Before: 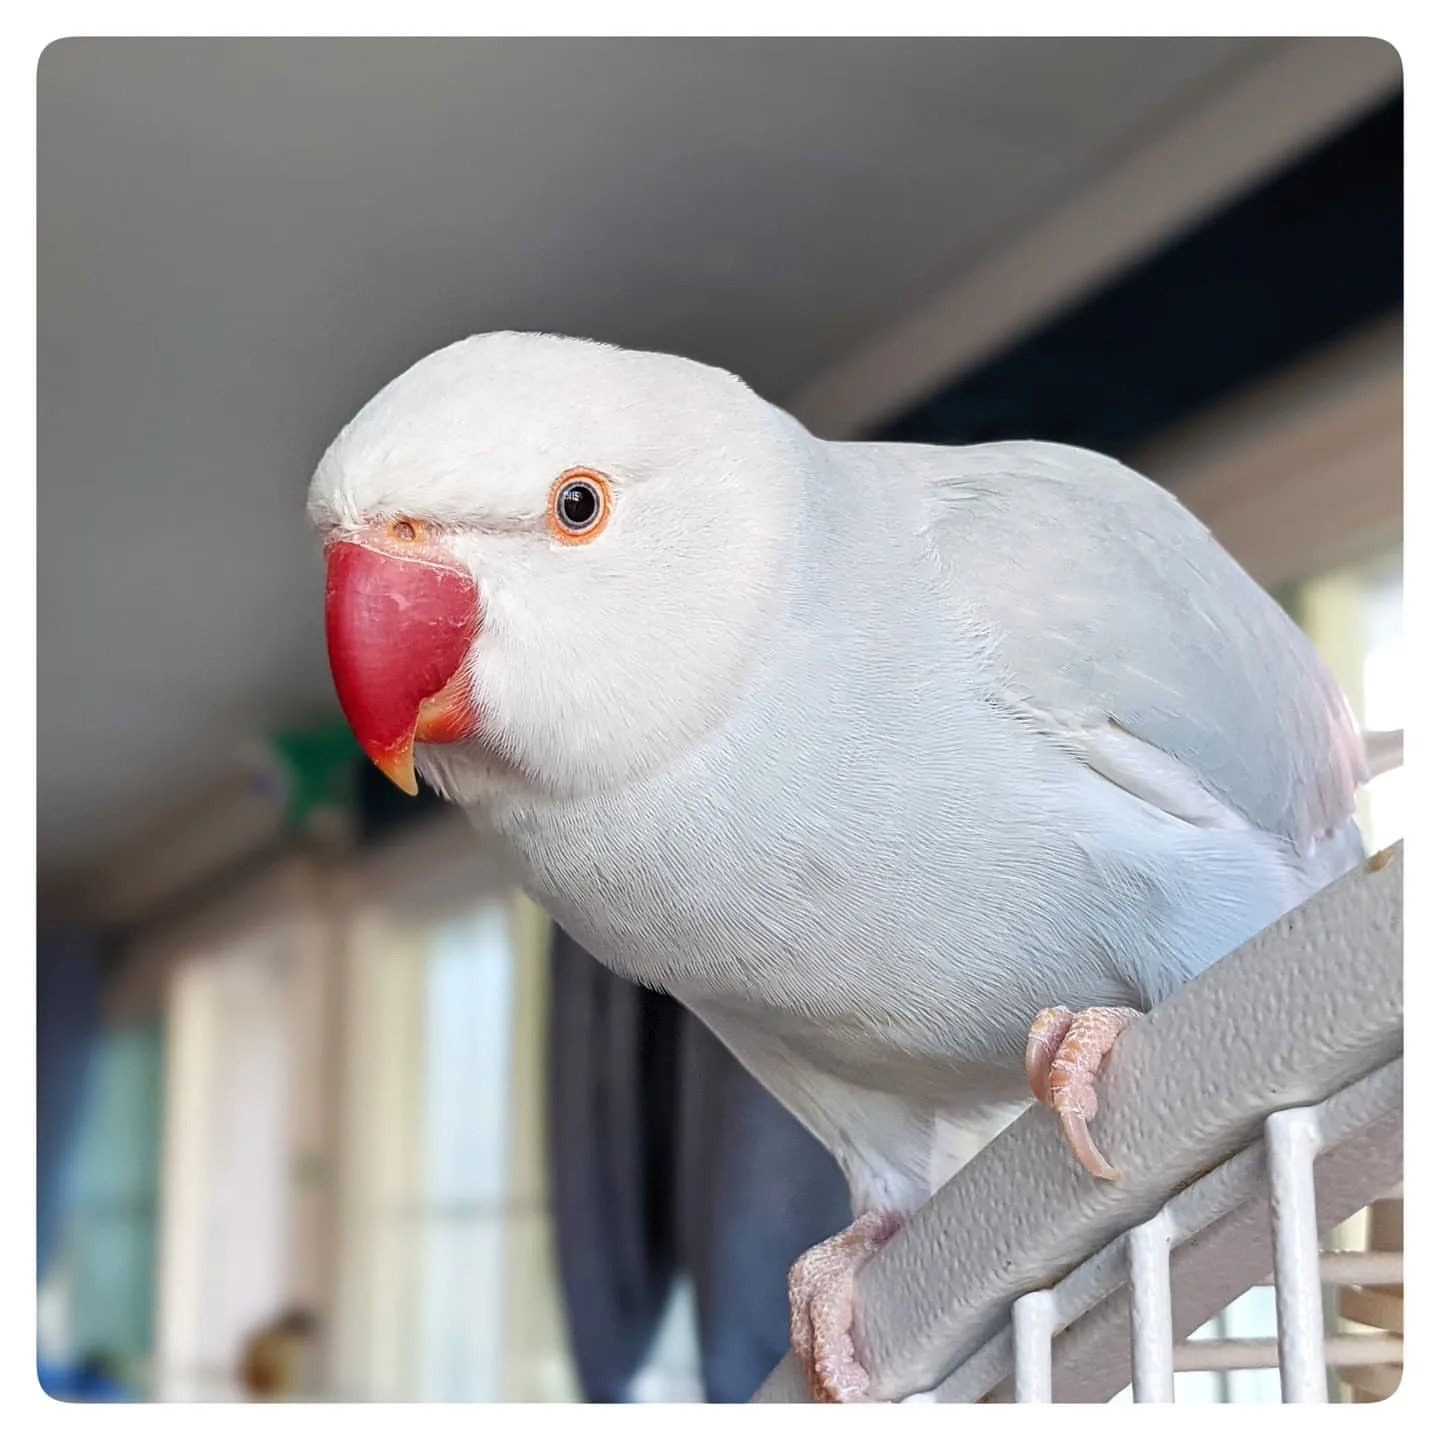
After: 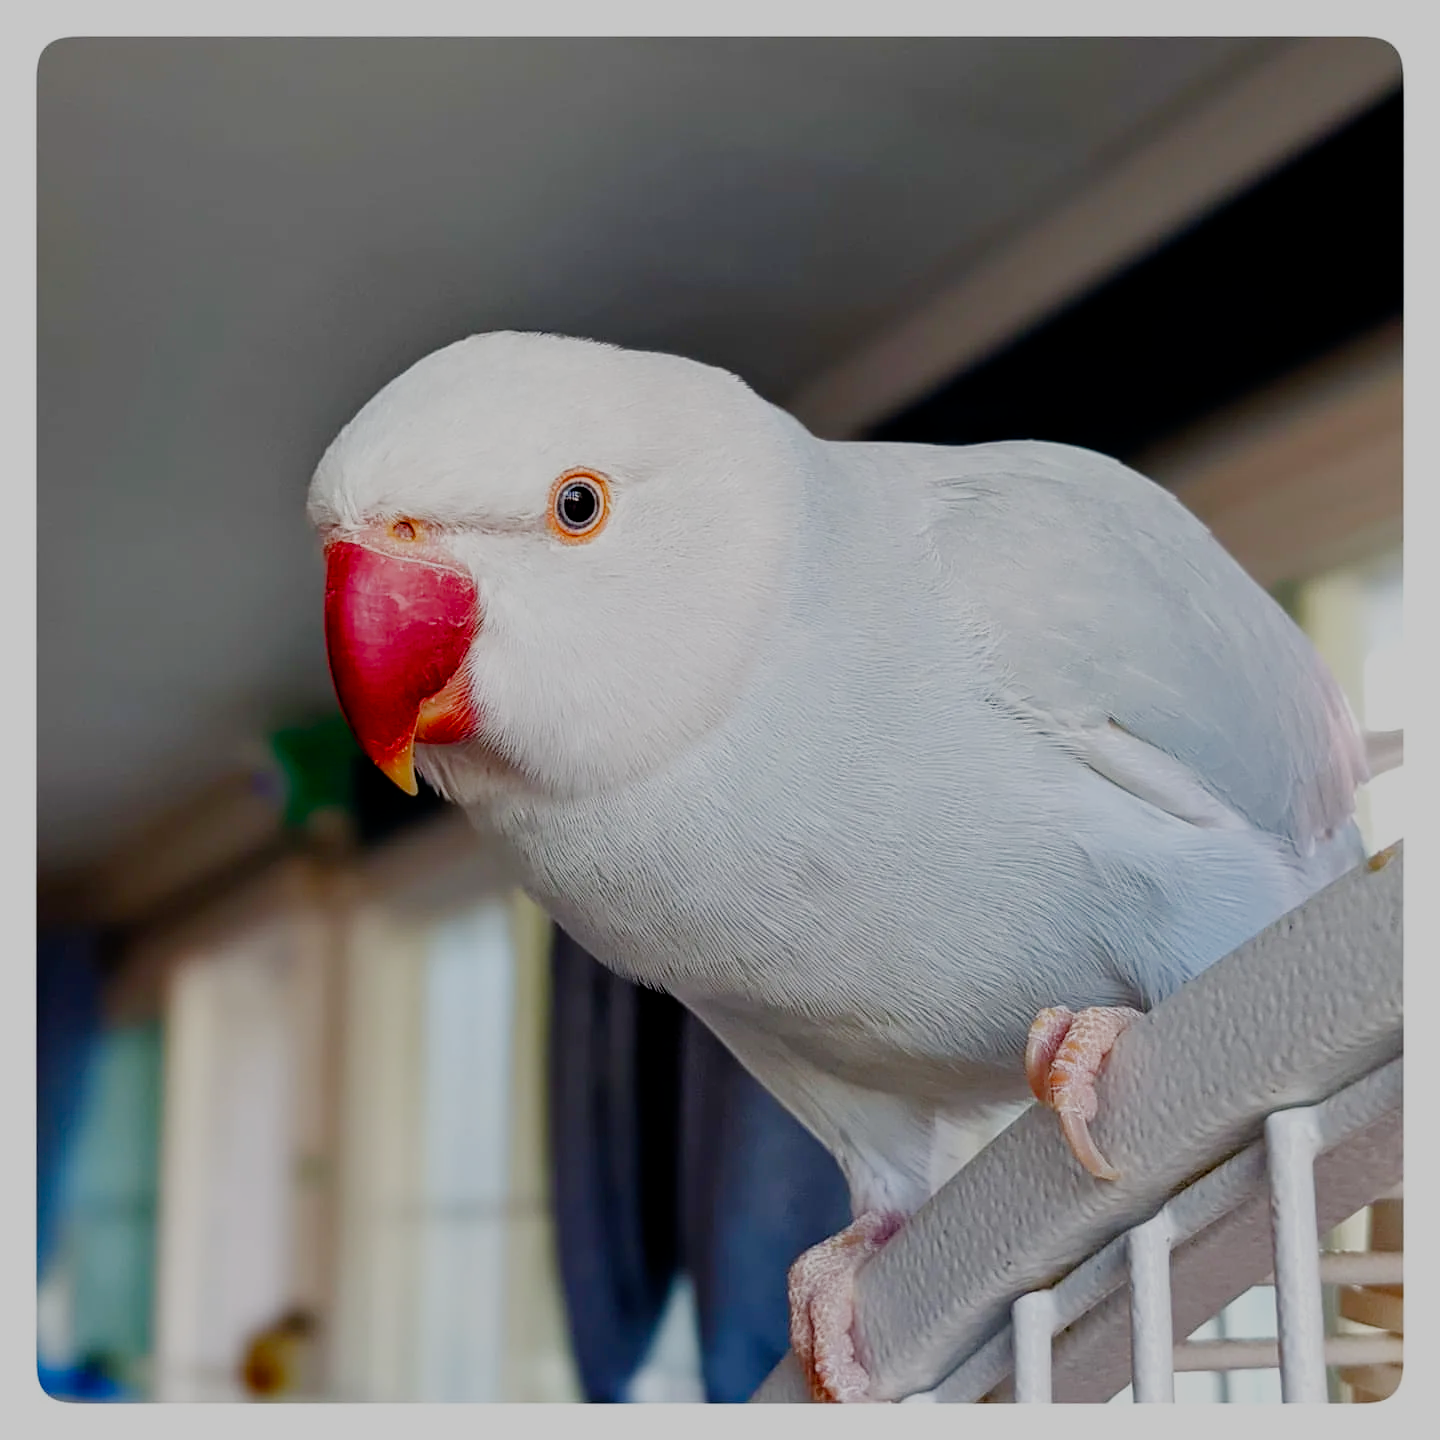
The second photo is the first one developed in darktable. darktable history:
levels: levels [0, 0.498, 1]
color balance rgb: perceptual saturation grading › global saturation 35%, perceptual saturation grading › highlights -30%, perceptual saturation grading › shadows 35%, perceptual brilliance grading › global brilliance 3%, perceptual brilliance grading › highlights -3%, perceptual brilliance grading › shadows 3%
filmic rgb: middle gray luminance 29%, black relative exposure -10.3 EV, white relative exposure 5.5 EV, threshold 6 EV, target black luminance 0%, hardness 3.95, latitude 2.04%, contrast 1.132, highlights saturation mix 5%, shadows ↔ highlights balance 15.11%, add noise in highlights 0, preserve chrominance no, color science v3 (2019), use custom middle-gray values true, iterations of high-quality reconstruction 0, contrast in highlights soft, enable highlight reconstruction true
